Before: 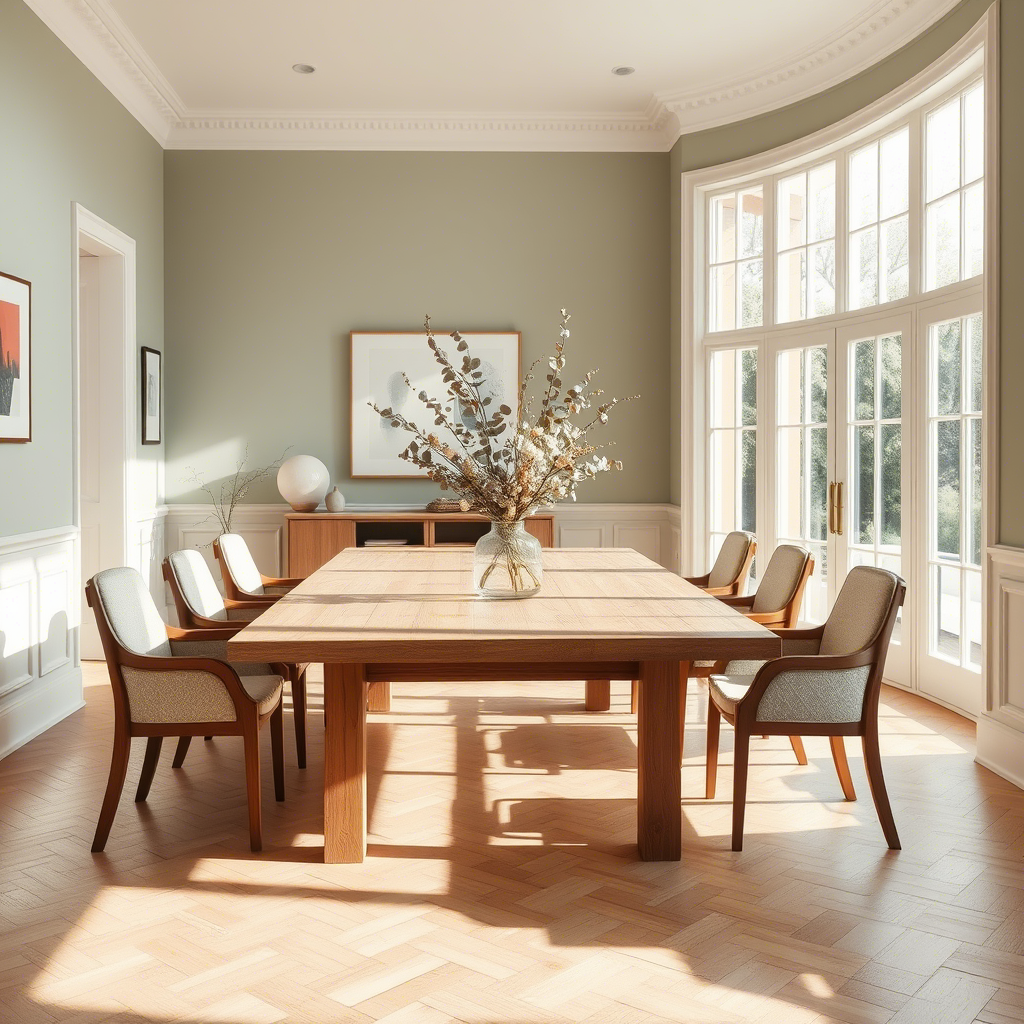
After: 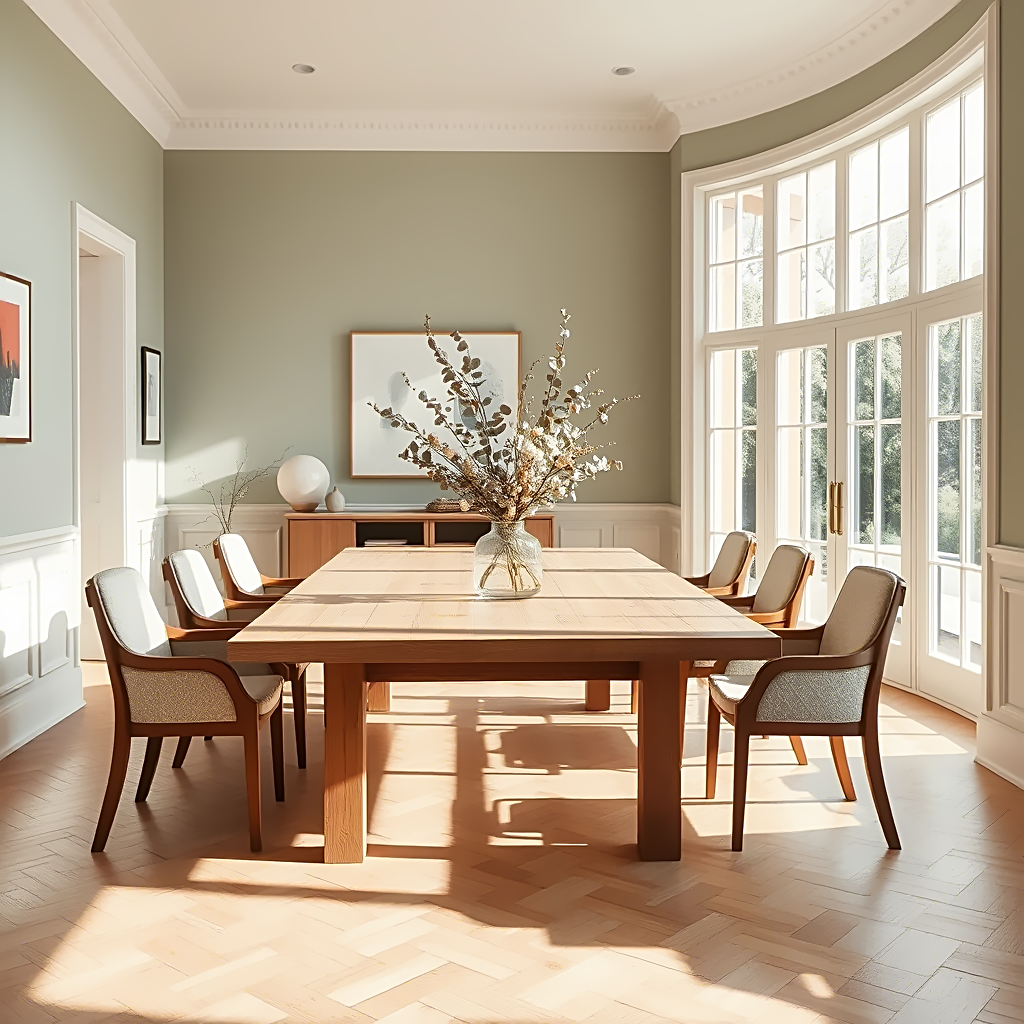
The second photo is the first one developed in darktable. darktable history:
denoise (profiled): central pixel weight 0, a [-1, 0, 0], b [0, 0, 0], mode non-local means, y [[0, 0, 0.5 ×5] ×4, [0.5 ×7], [0.5 ×7]], fix various bugs in algorithm false, upgrade profiled transform false, color mode RGB, compensate highlight preservation false
sharpen: radius 2.363, amount 0.604
